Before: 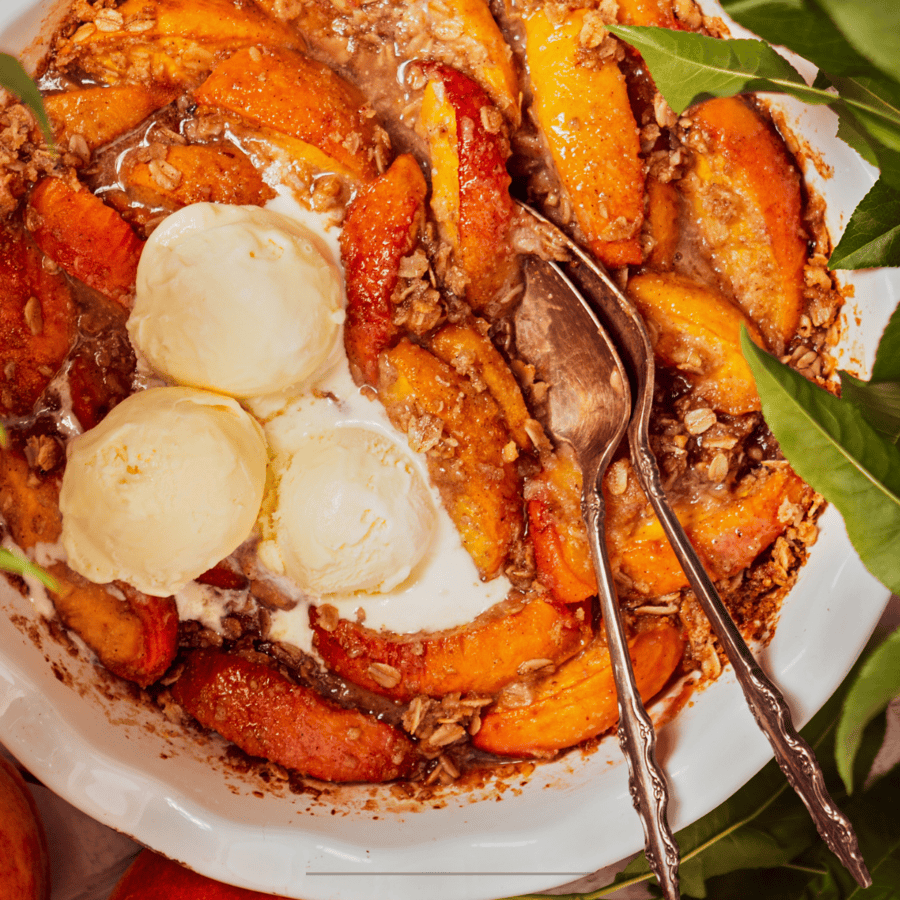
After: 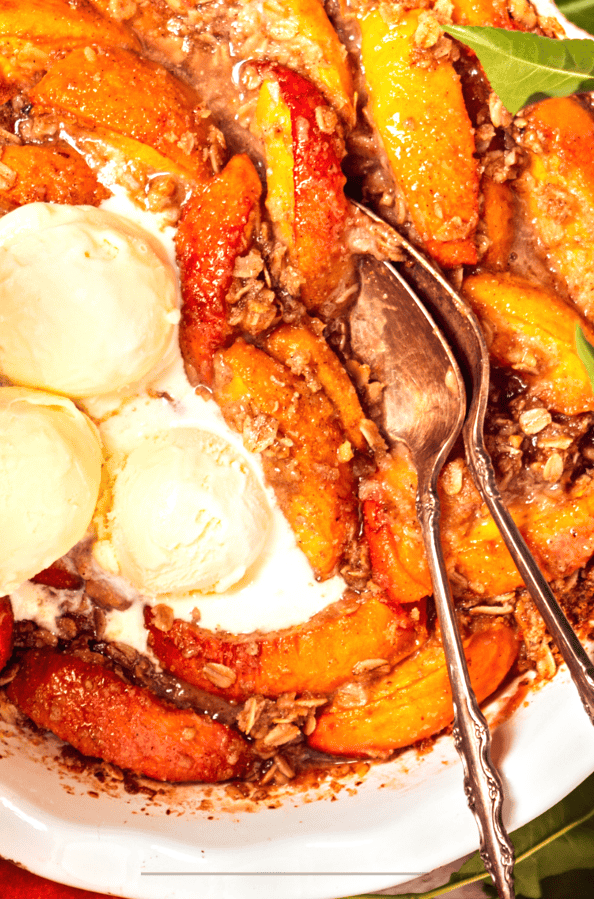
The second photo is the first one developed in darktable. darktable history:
crop and rotate: left 18.442%, right 15.508%
exposure: black level correction 0, exposure 0.7 EV, compensate exposure bias true, compensate highlight preservation false
